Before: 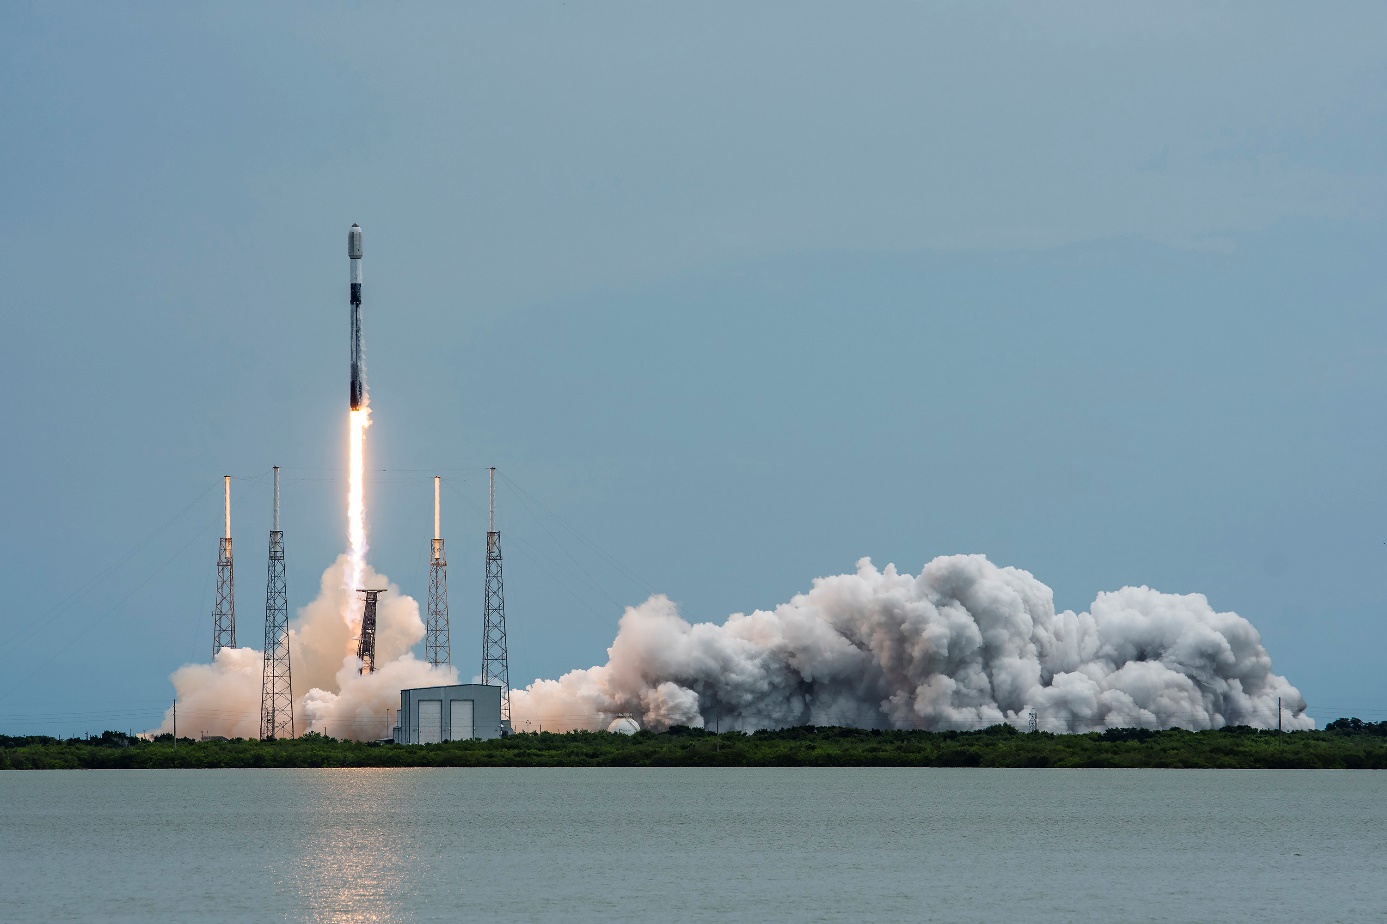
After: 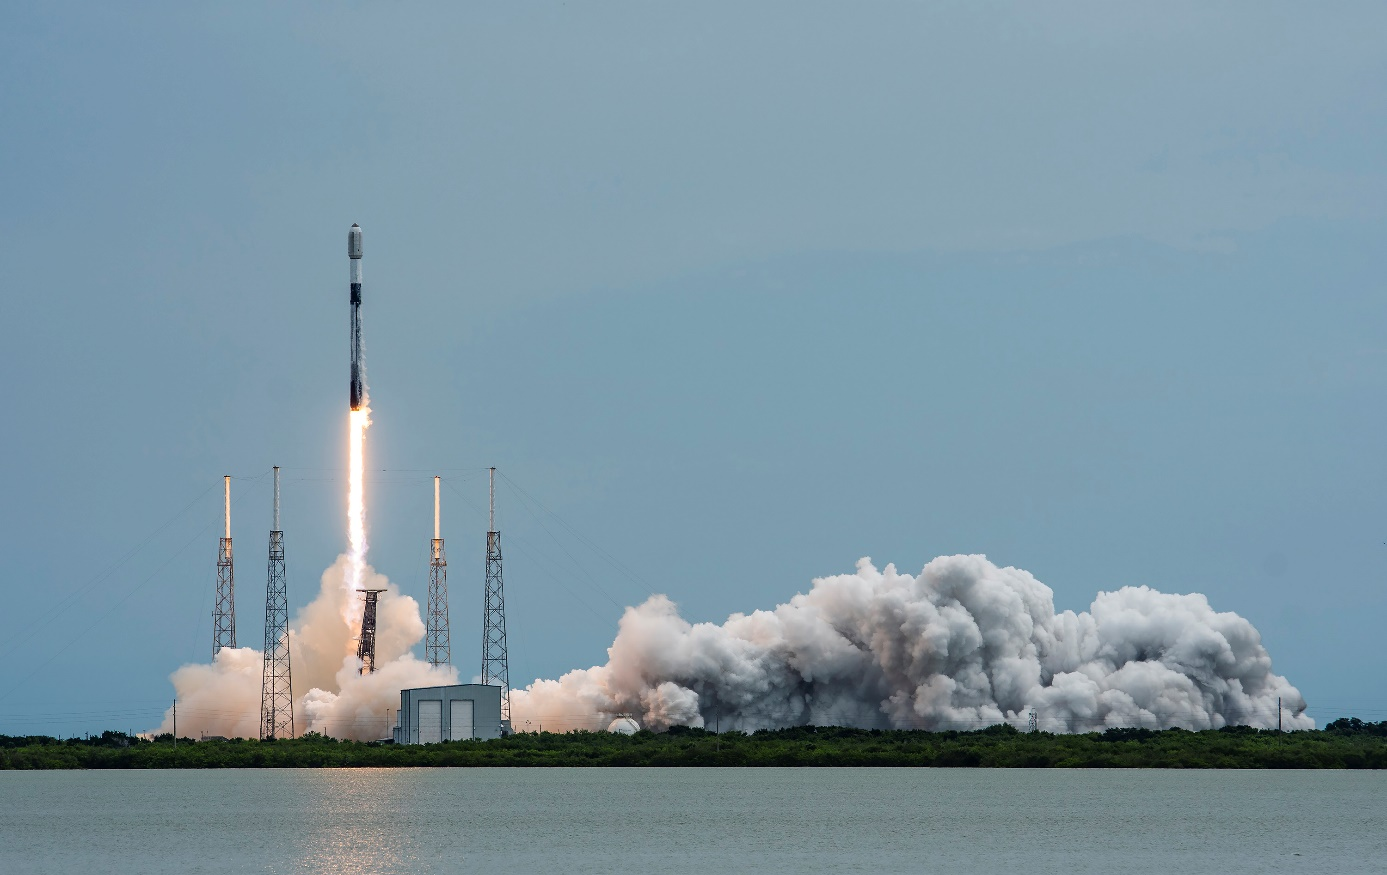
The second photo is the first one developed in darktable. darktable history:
crop and rotate: top 0.011%, bottom 5.208%
